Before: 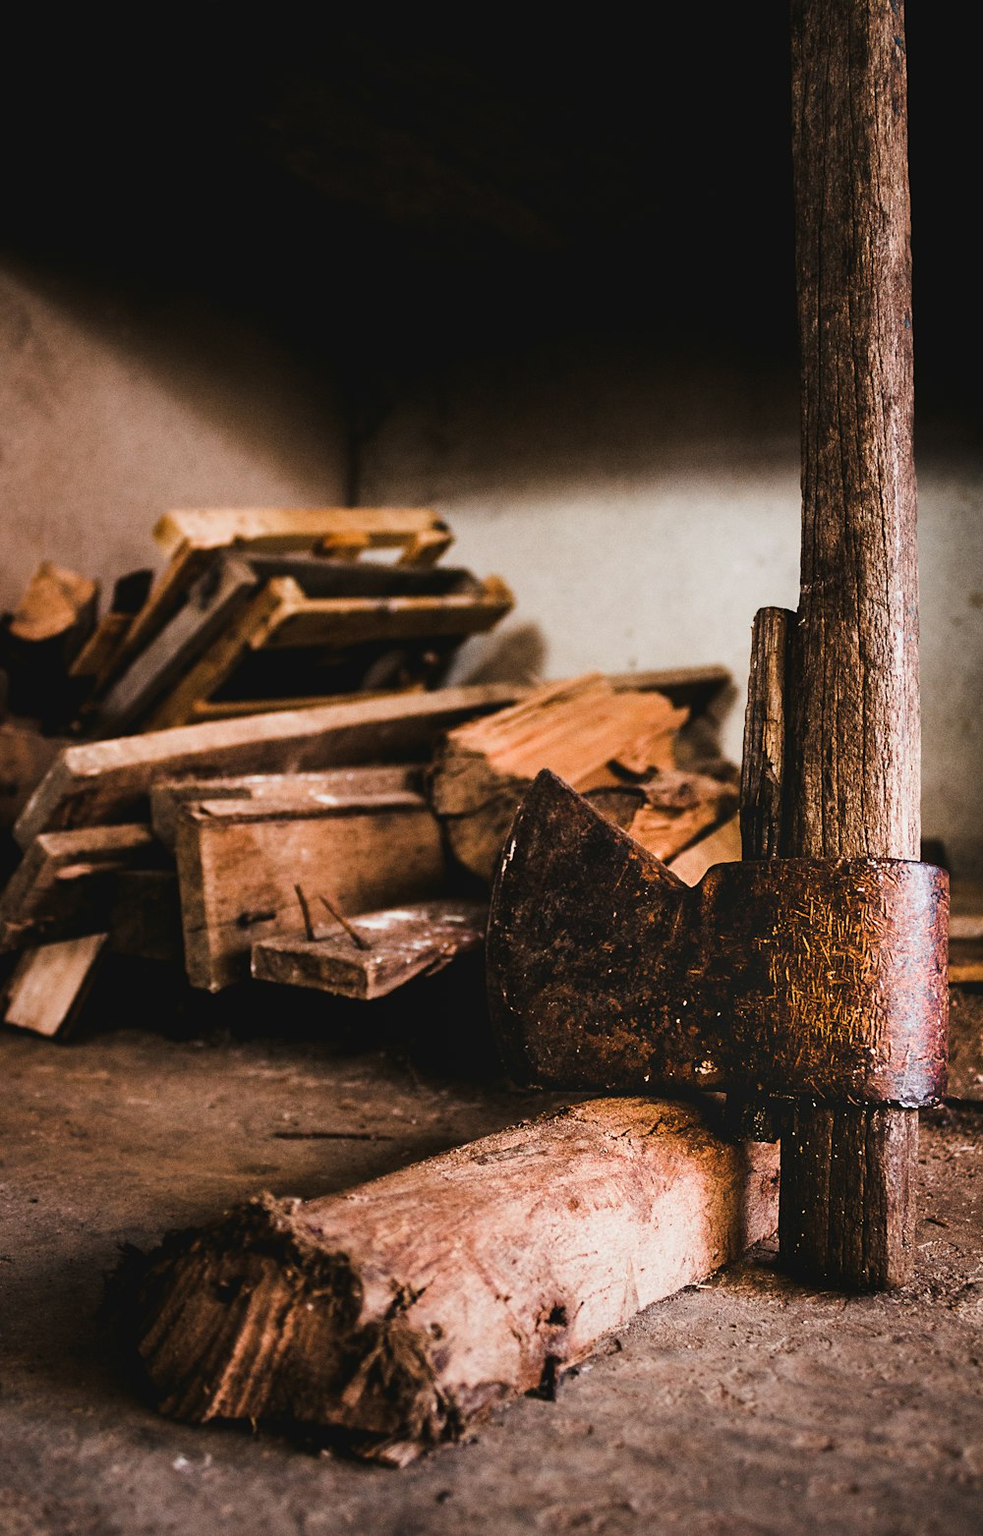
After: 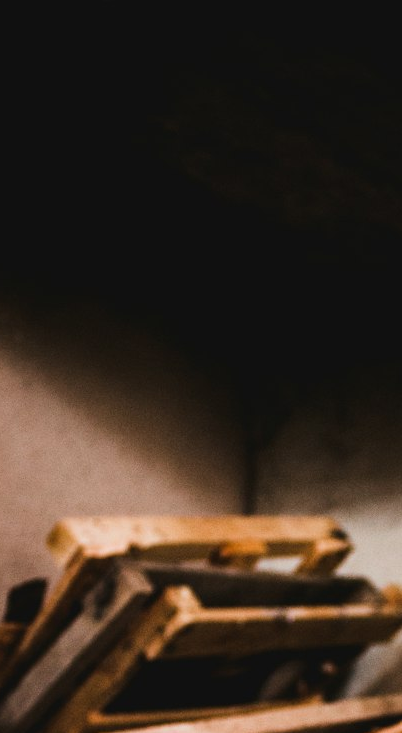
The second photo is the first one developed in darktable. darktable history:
crop and rotate: left 10.959%, top 0.069%, right 48.815%, bottom 52.976%
